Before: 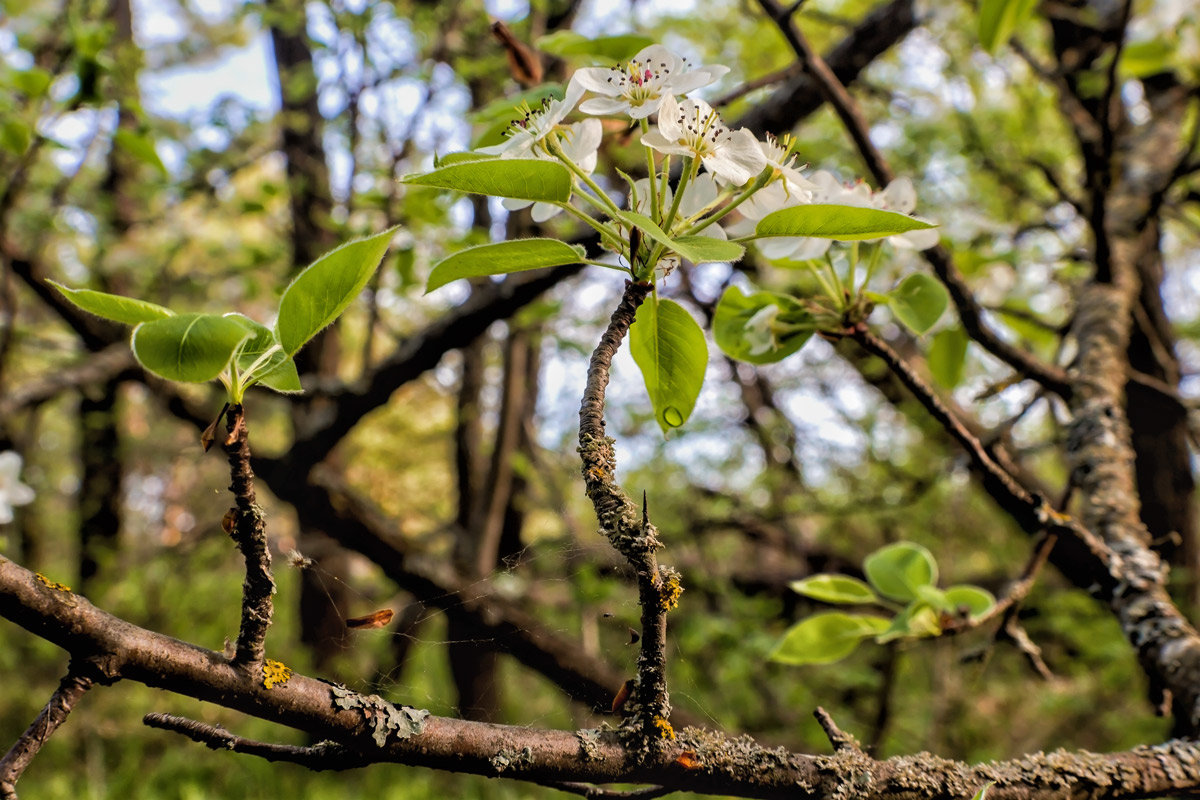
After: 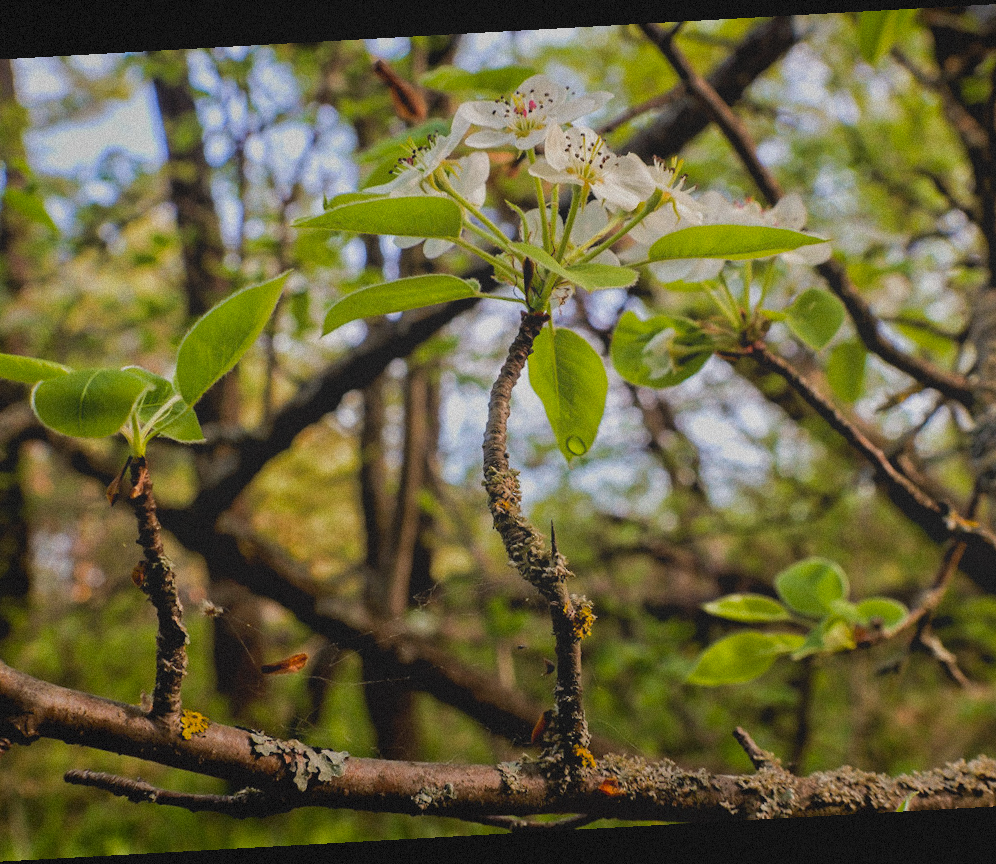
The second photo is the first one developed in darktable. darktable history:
local contrast: detail 69%
rotate and perspective: rotation -3.18°, automatic cropping off
grain: mid-tones bias 0%
crop and rotate: left 9.597%, right 10.195%
